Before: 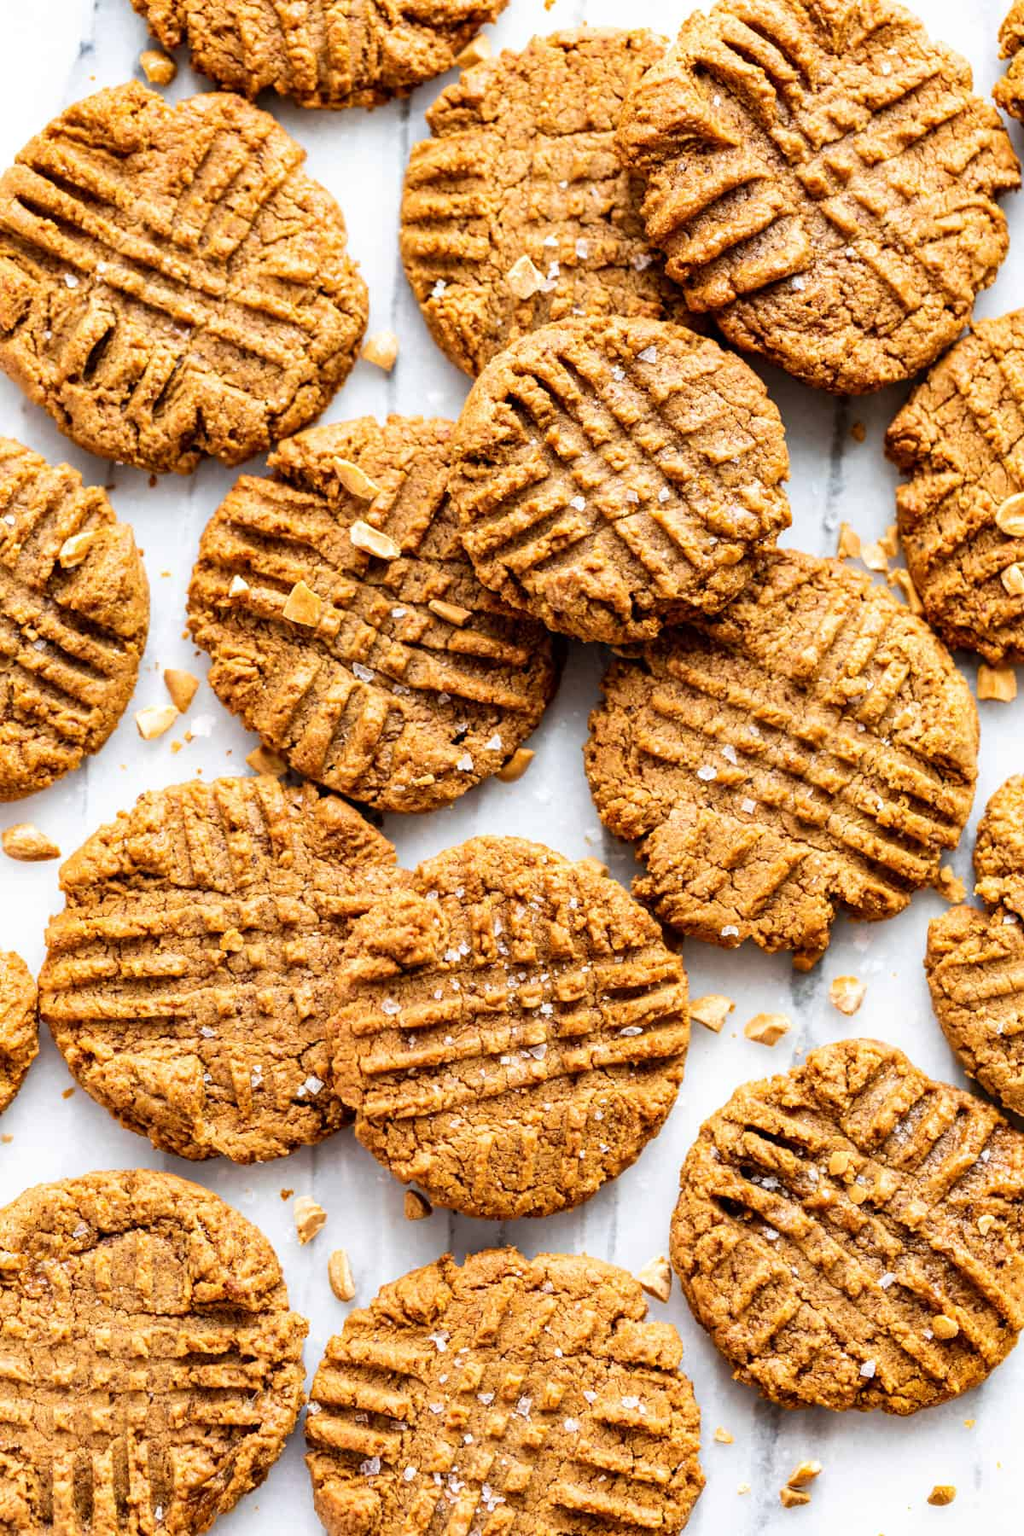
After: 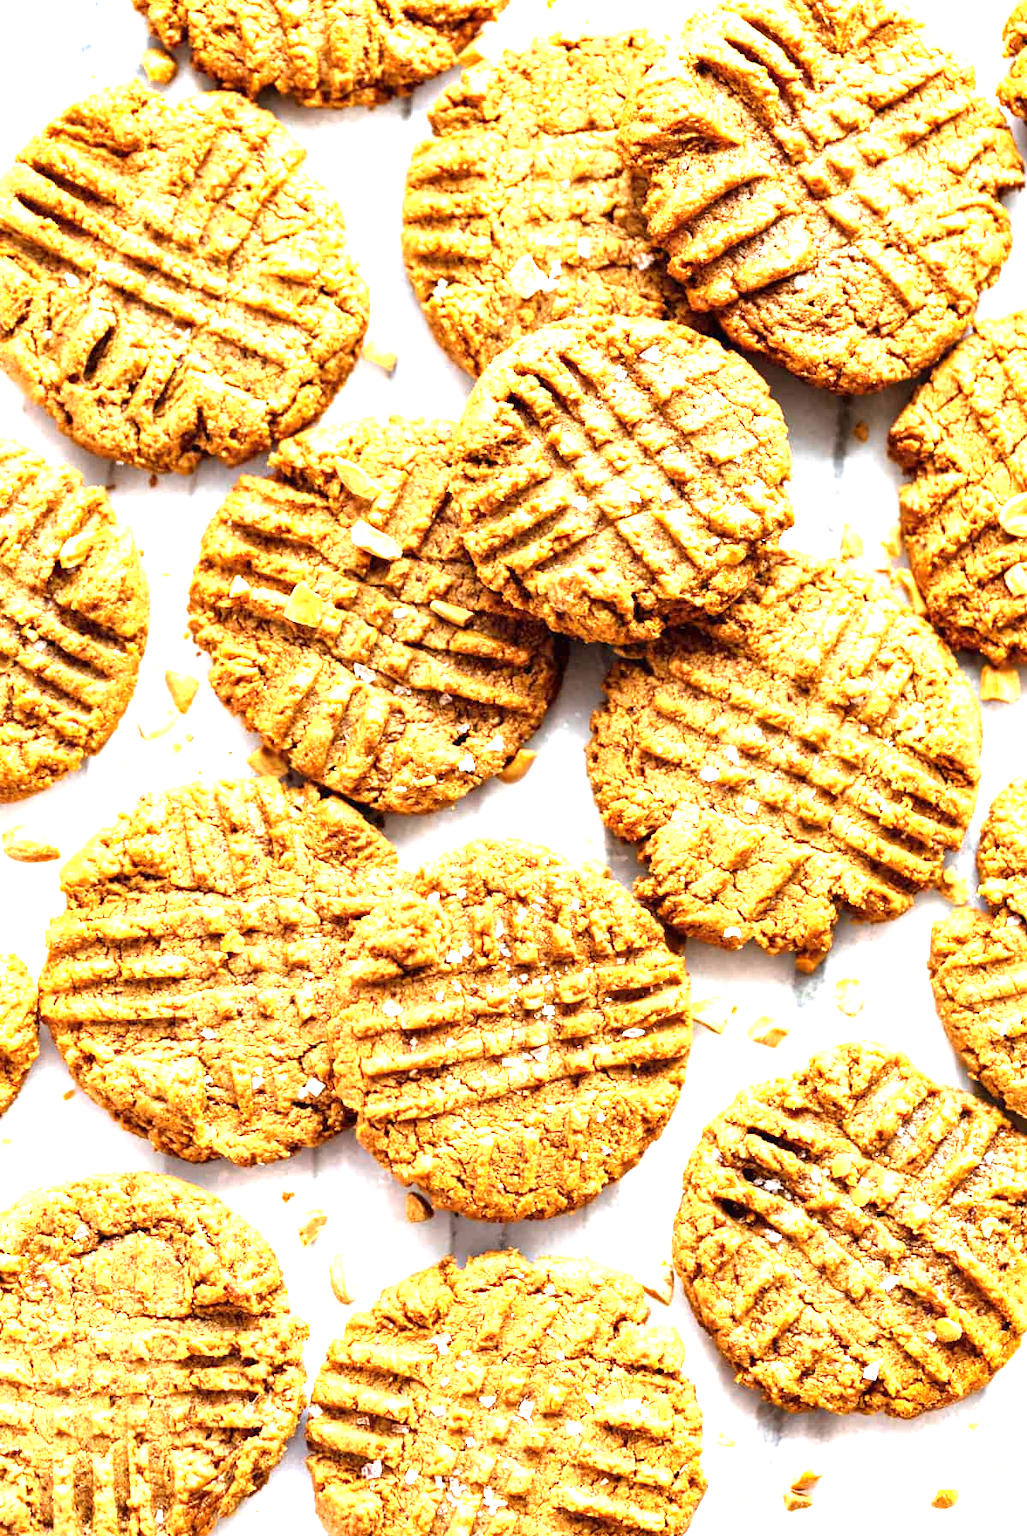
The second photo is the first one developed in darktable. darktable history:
crop: top 0.117%, bottom 0.176%
exposure: black level correction 0, exposure 1.371 EV, compensate highlight preservation false
